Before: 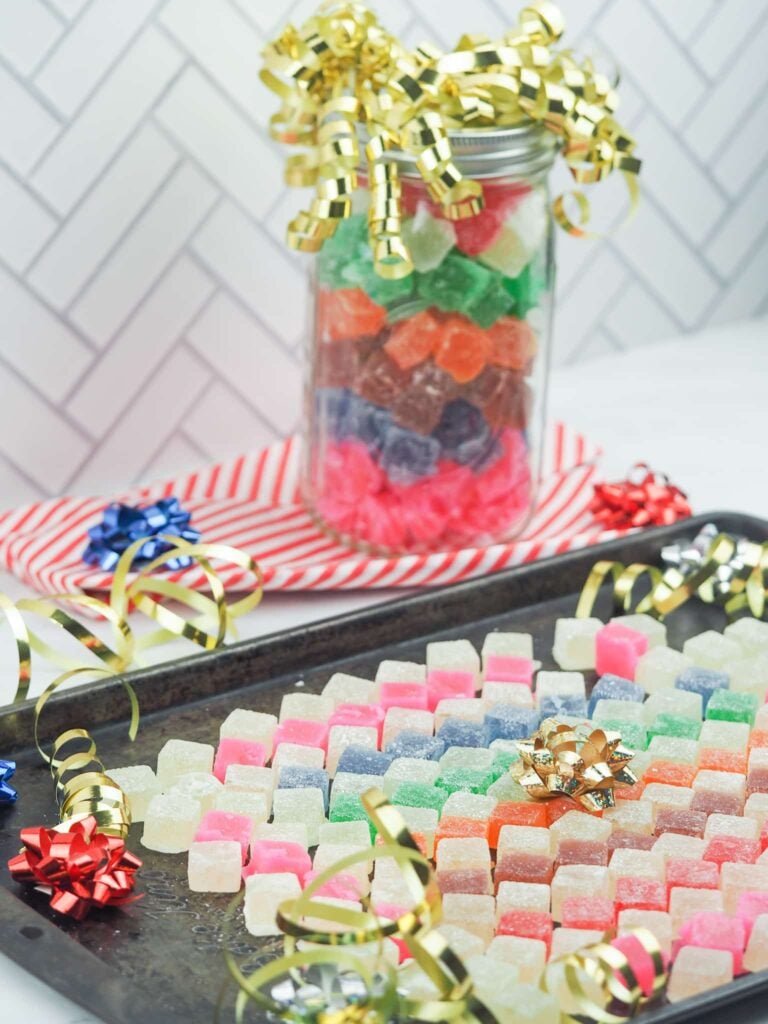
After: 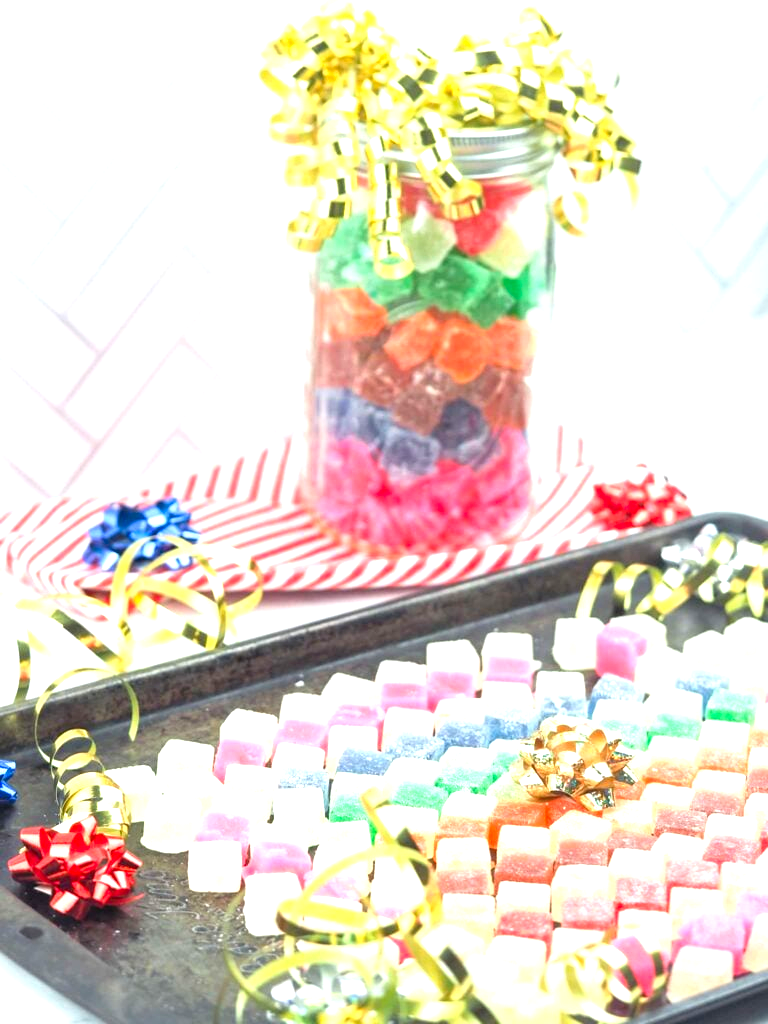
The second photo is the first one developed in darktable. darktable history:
exposure: black level correction 0.001, exposure 1.05 EV, compensate exposure bias true, compensate highlight preservation false
contrast brightness saturation: saturation 0.13
